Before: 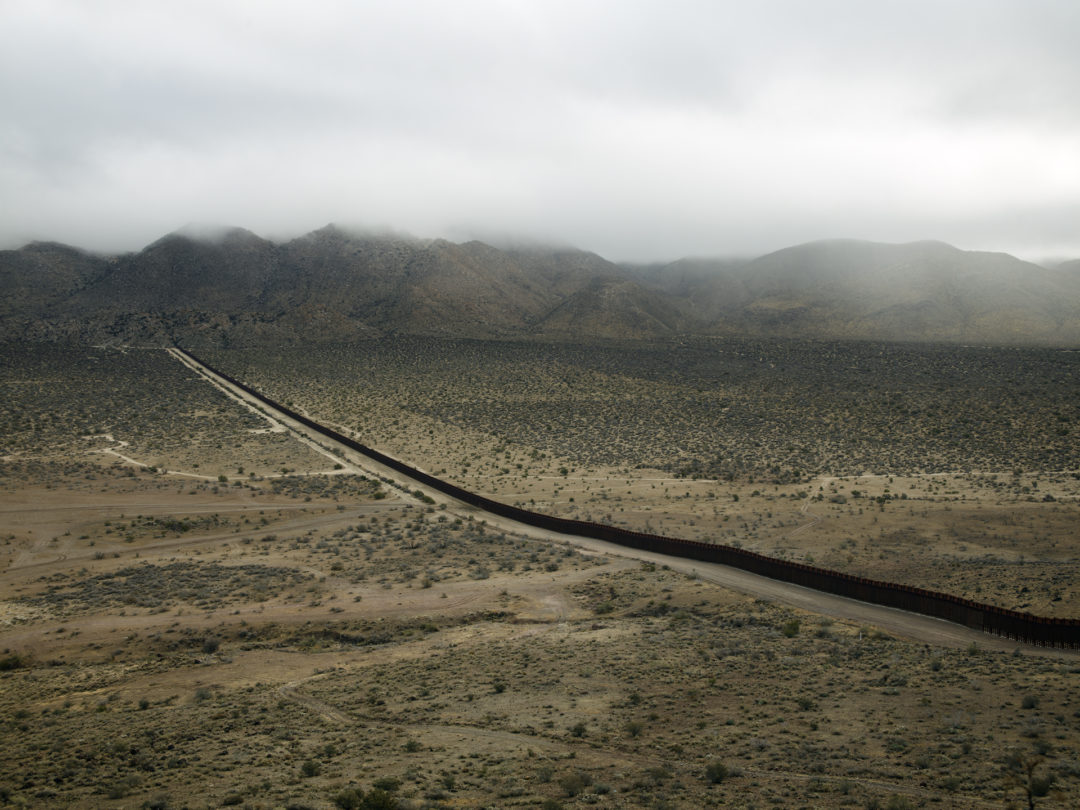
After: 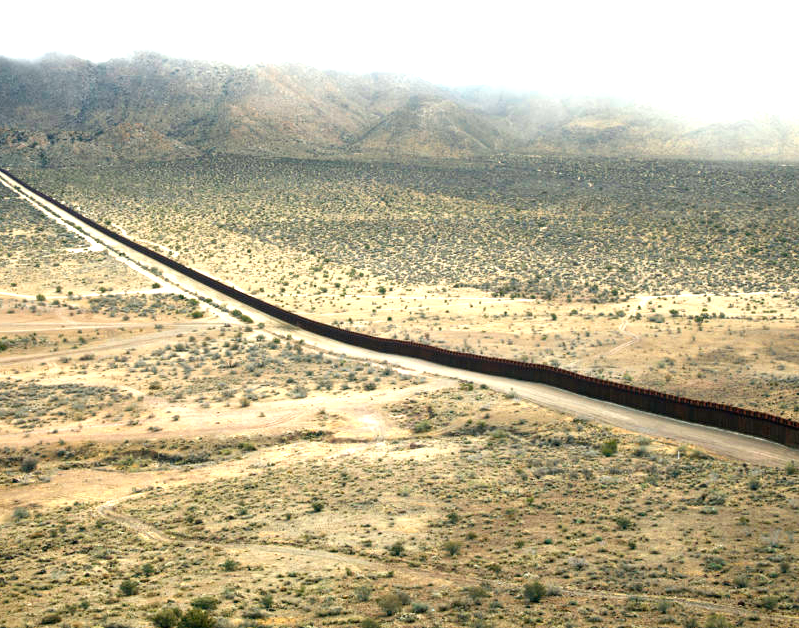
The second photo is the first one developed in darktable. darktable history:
crop: left 16.854%, top 22.429%, right 9.145%
exposure: exposure 2.182 EV, compensate highlight preservation false
